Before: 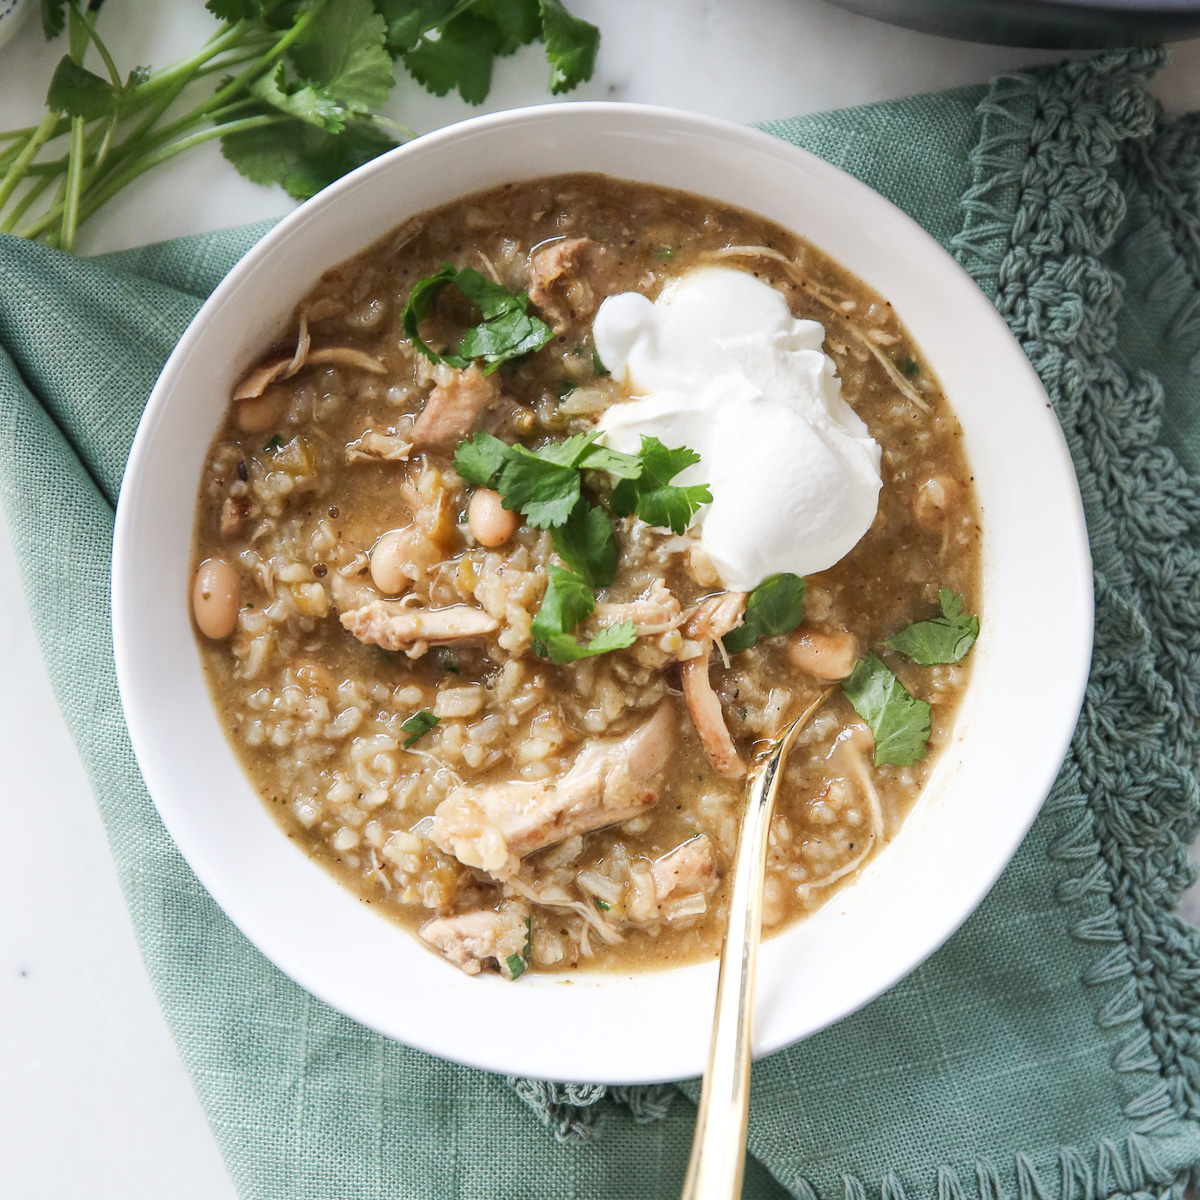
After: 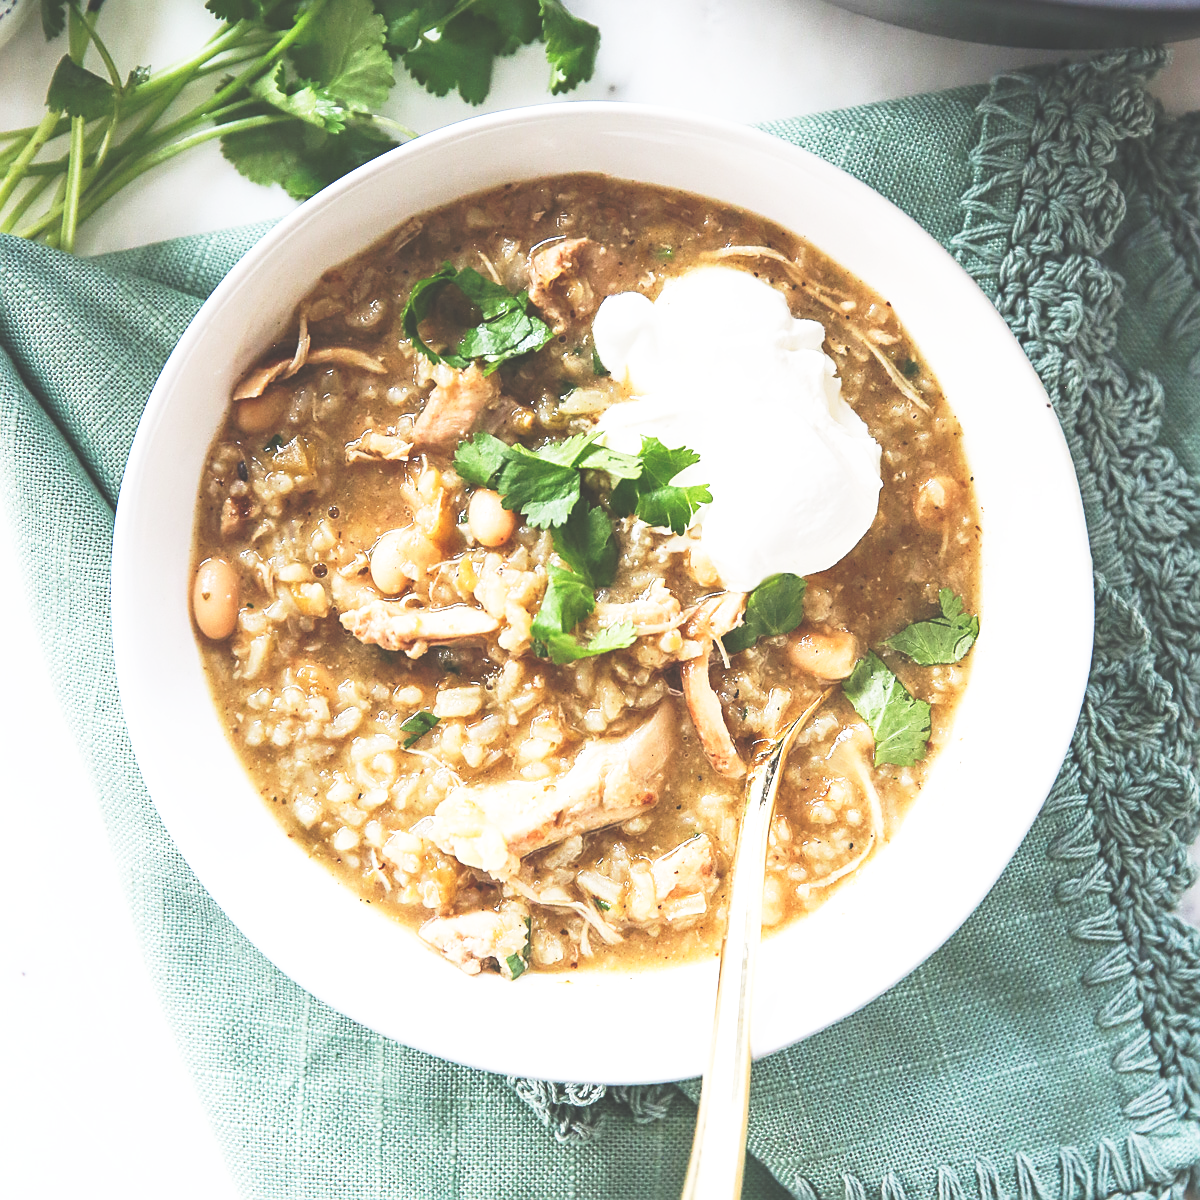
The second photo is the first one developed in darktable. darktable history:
exposure: exposure 0.161 EV, compensate highlight preservation false
rgb curve: curves: ch0 [(0, 0.186) (0.314, 0.284) (0.775, 0.708) (1, 1)], compensate middle gray true, preserve colors none
base curve: curves: ch0 [(0, 0) (0.012, 0.01) (0.073, 0.168) (0.31, 0.711) (0.645, 0.957) (1, 1)], preserve colors none
sharpen: on, module defaults
